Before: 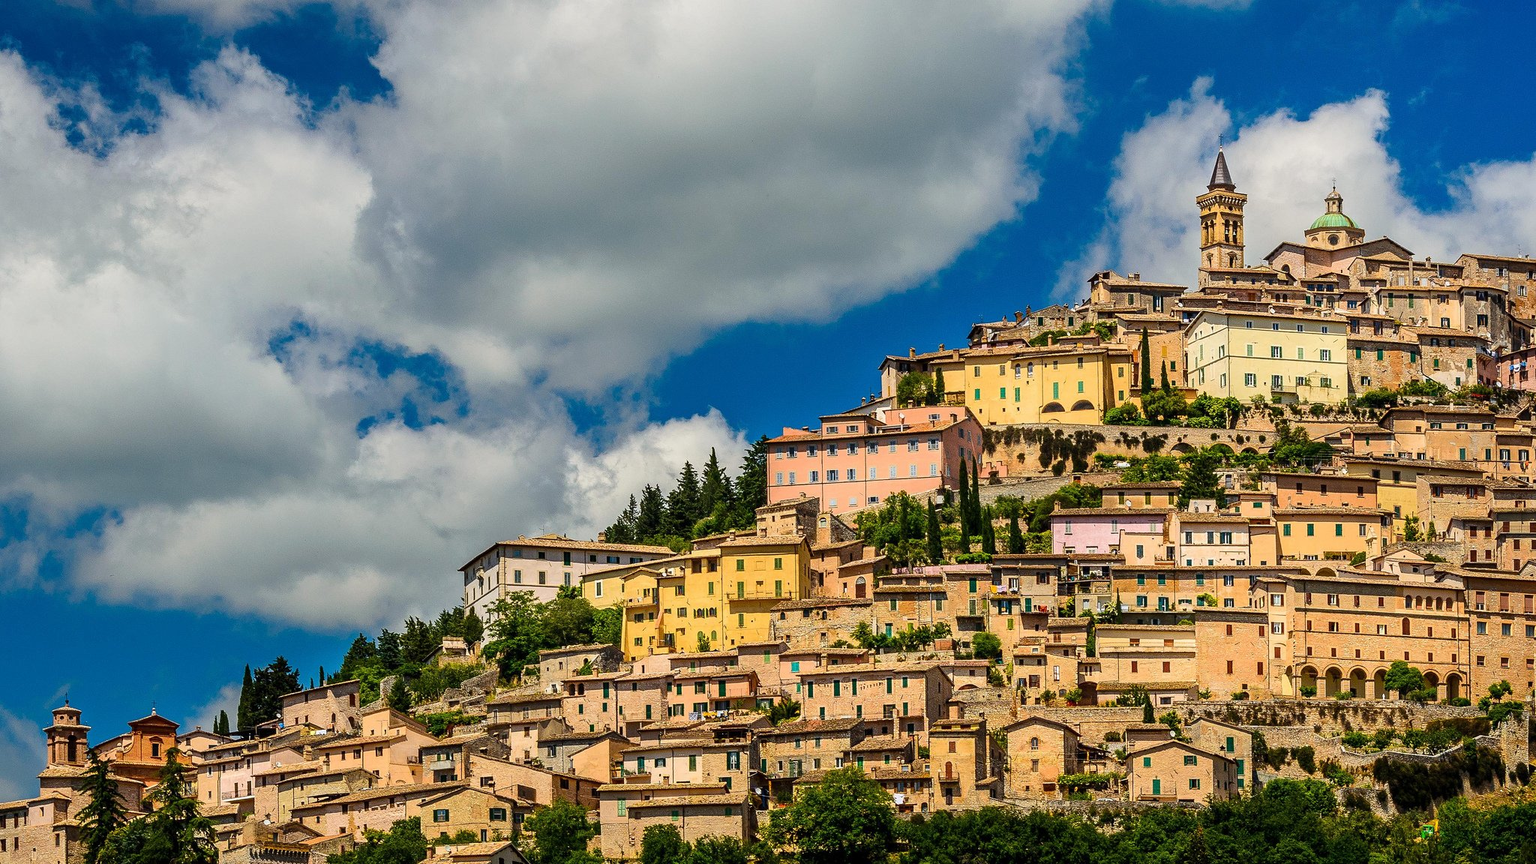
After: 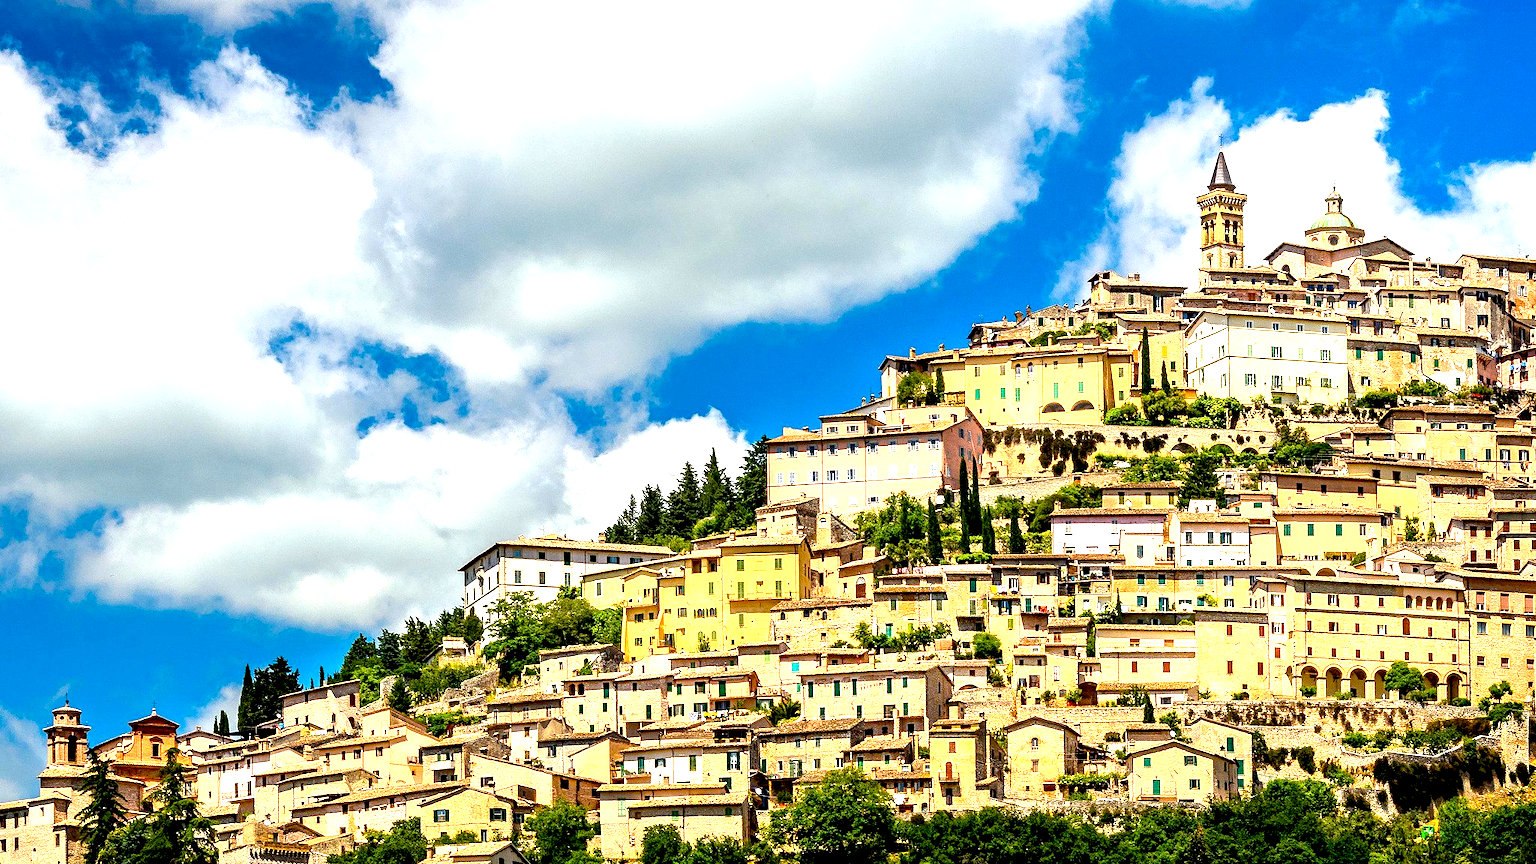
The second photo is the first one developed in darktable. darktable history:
exposure: black level correction 0.009, exposure 1.429 EV, compensate highlight preservation false
